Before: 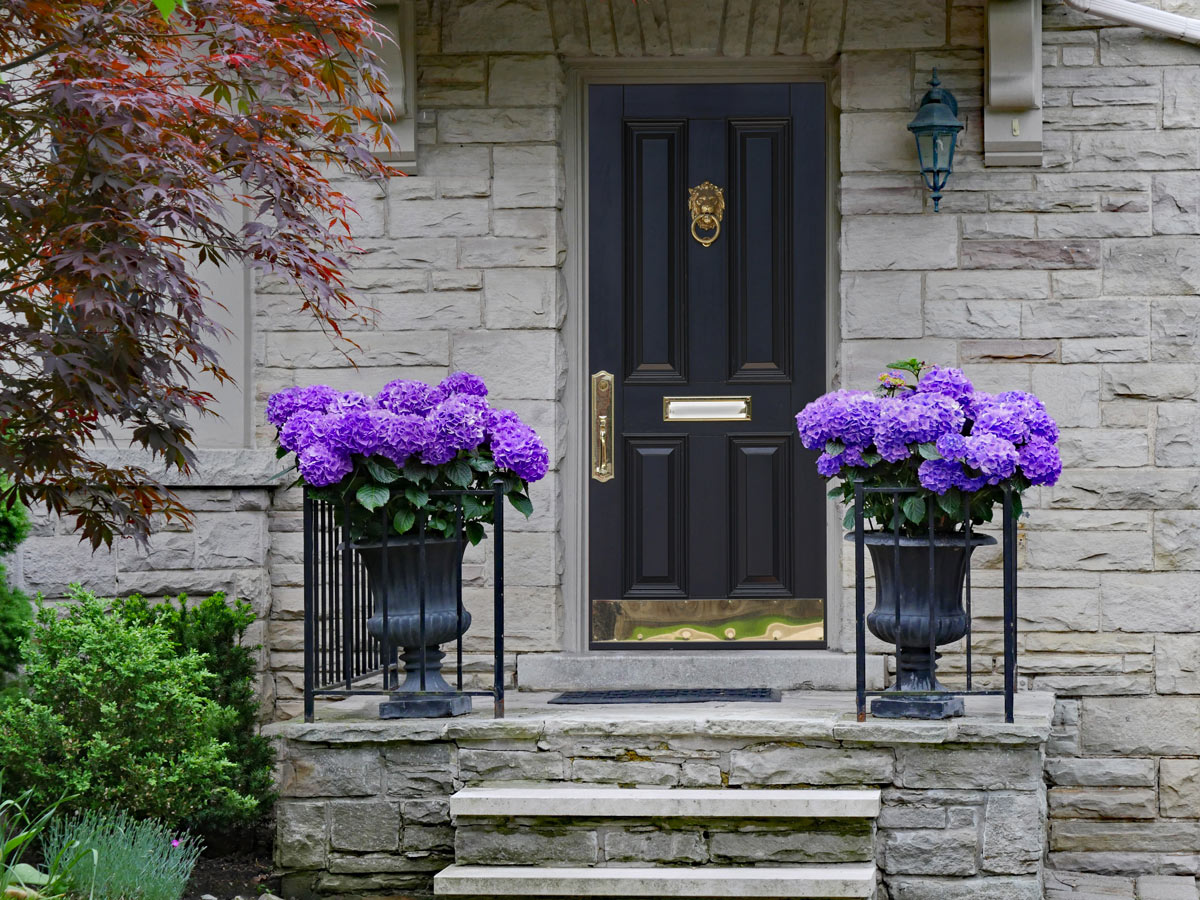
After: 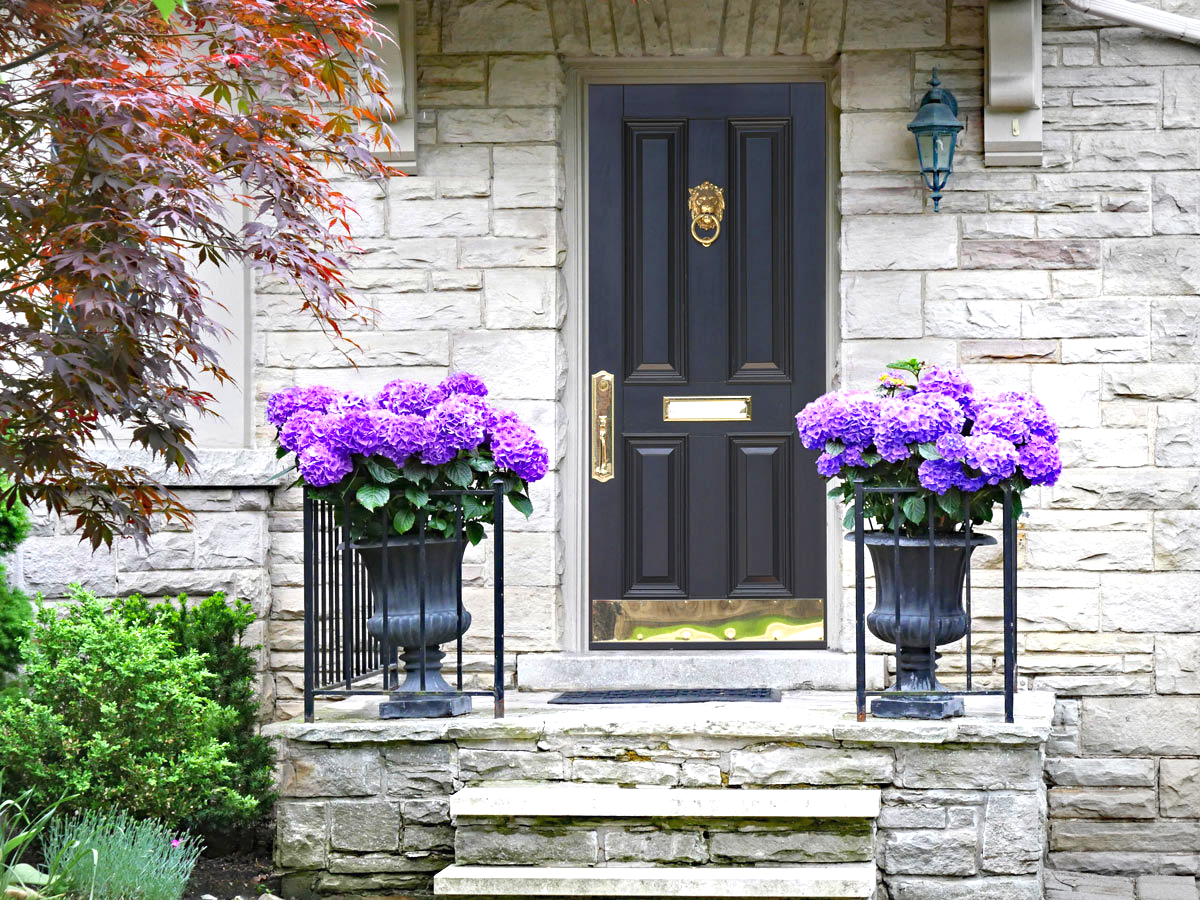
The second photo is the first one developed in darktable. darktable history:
vignetting: fall-off start 97.17%, center (-0.147, 0.016), width/height ratio 1.18, unbound false
exposure: black level correction 0, exposure 1.2 EV, compensate highlight preservation false
